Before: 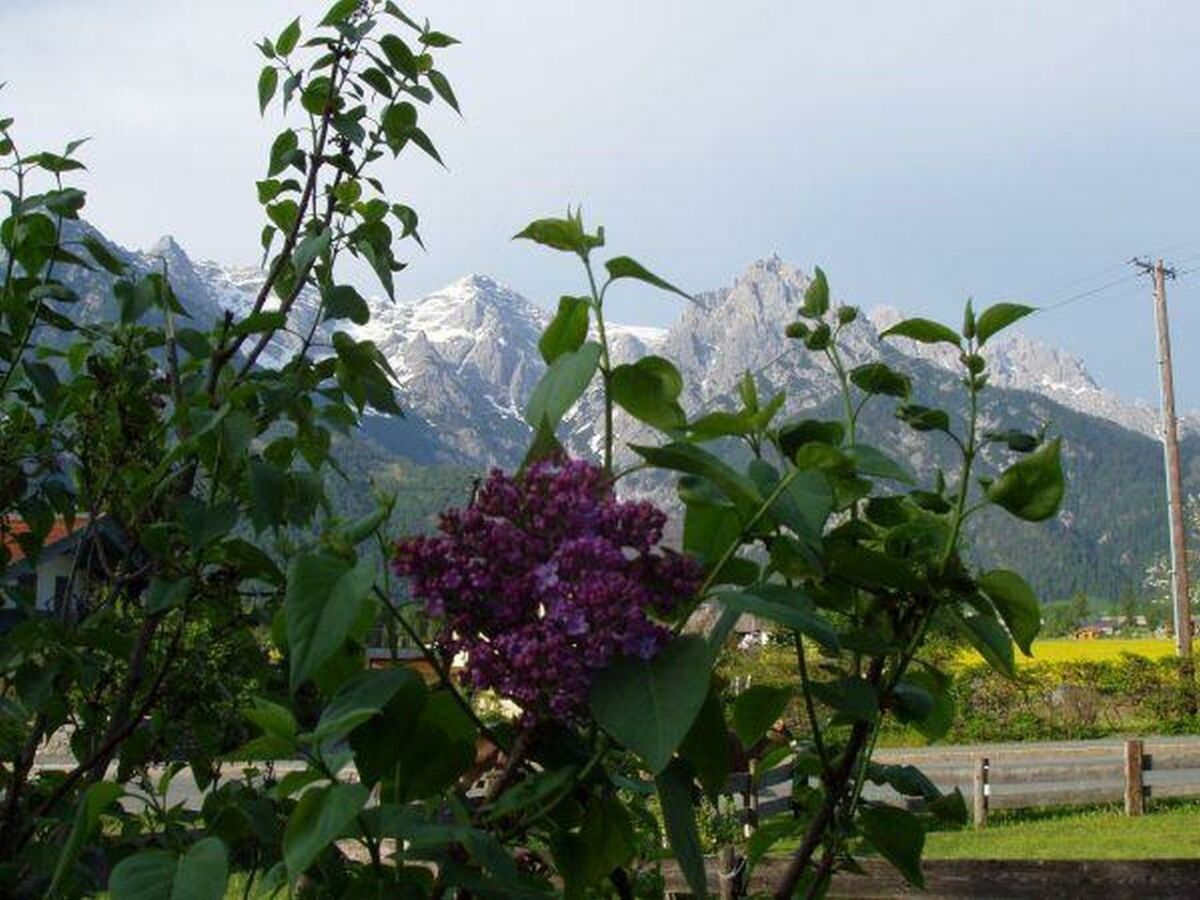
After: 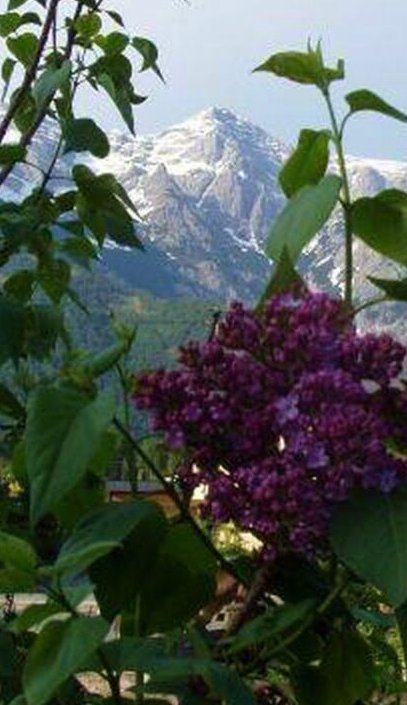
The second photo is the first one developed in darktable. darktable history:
velvia: on, module defaults
crop and rotate: left 21.691%, top 18.583%, right 44.328%, bottom 3%
